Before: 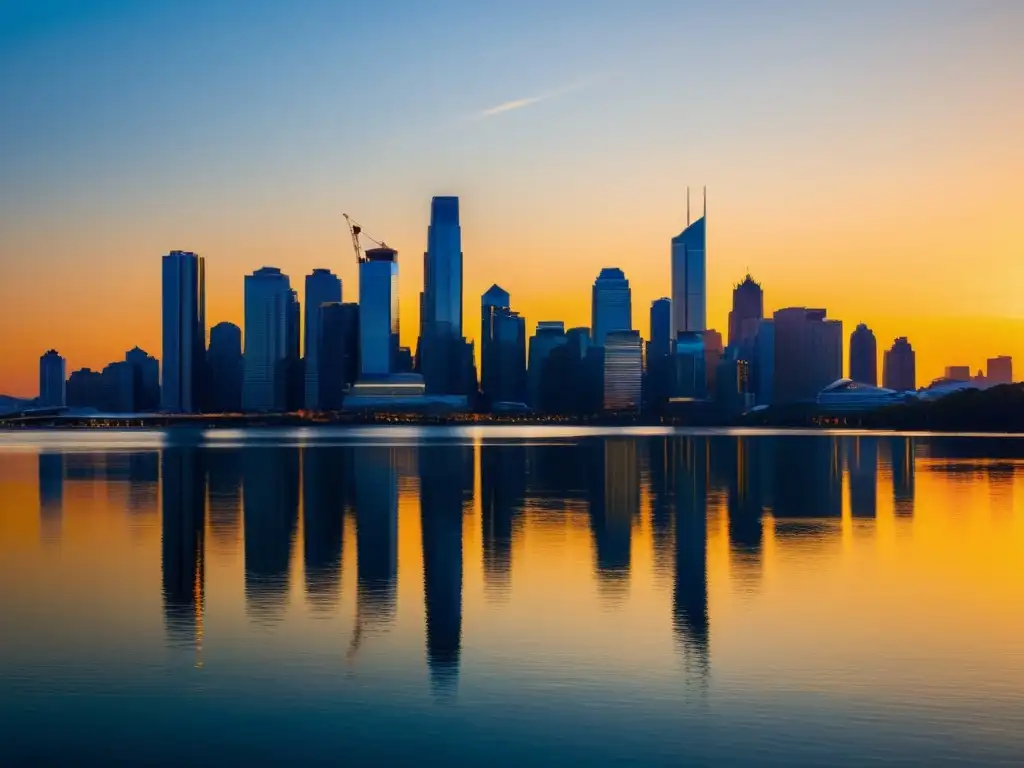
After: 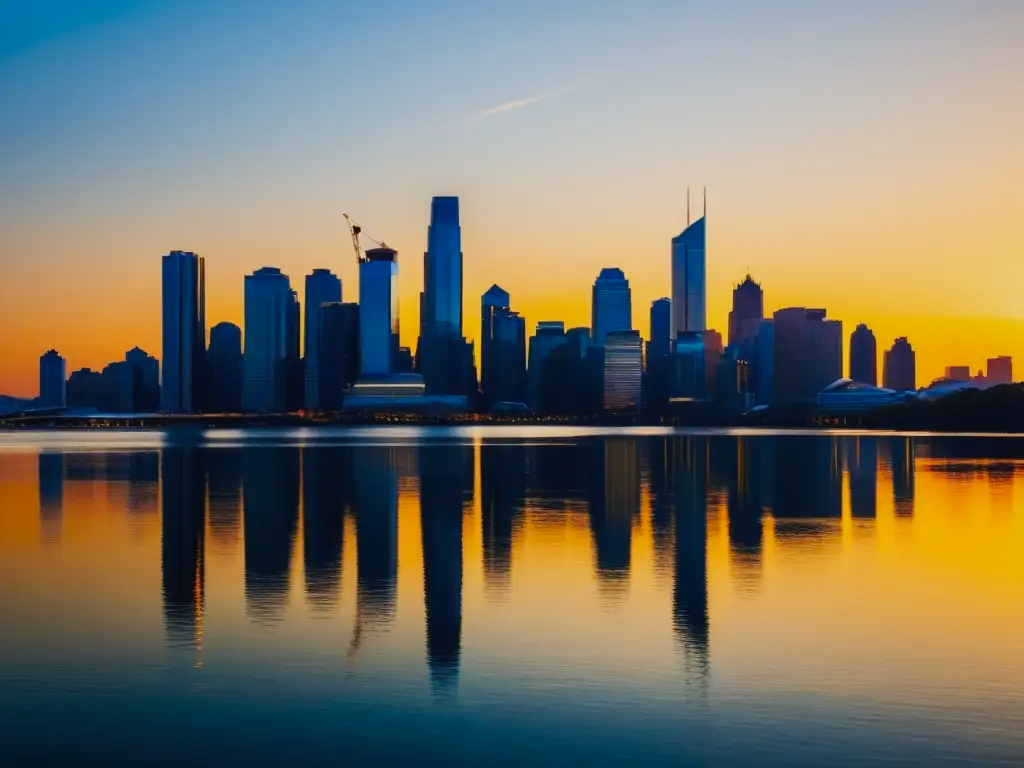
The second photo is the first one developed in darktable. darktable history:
tone curve: curves: ch0 [(0, 0.018) (0.036, 0.038) (0.15, 0.131) (0.27, 0.247) (0.545, 0.561) (0.761, 0.761) (1, 0.919)]; ch1 [(0, 0) (0.179, 0.173) (0.322, 0.32) (0.429, 0.431) (0.502, 0.5) (0.519, 0.522) (0.562, 0.588) (0.625, 0.67) (0.711, 0.745) (1, 1)]; ch2 [(0, 0) (0.29, 0.295) (0.404, 0.436) (0.497, 0.499) (0.521, 0.523) (0.561, 0.605) (0.657, 0.655) (0.712, 0.764) (1, 1)], preserve colors none
